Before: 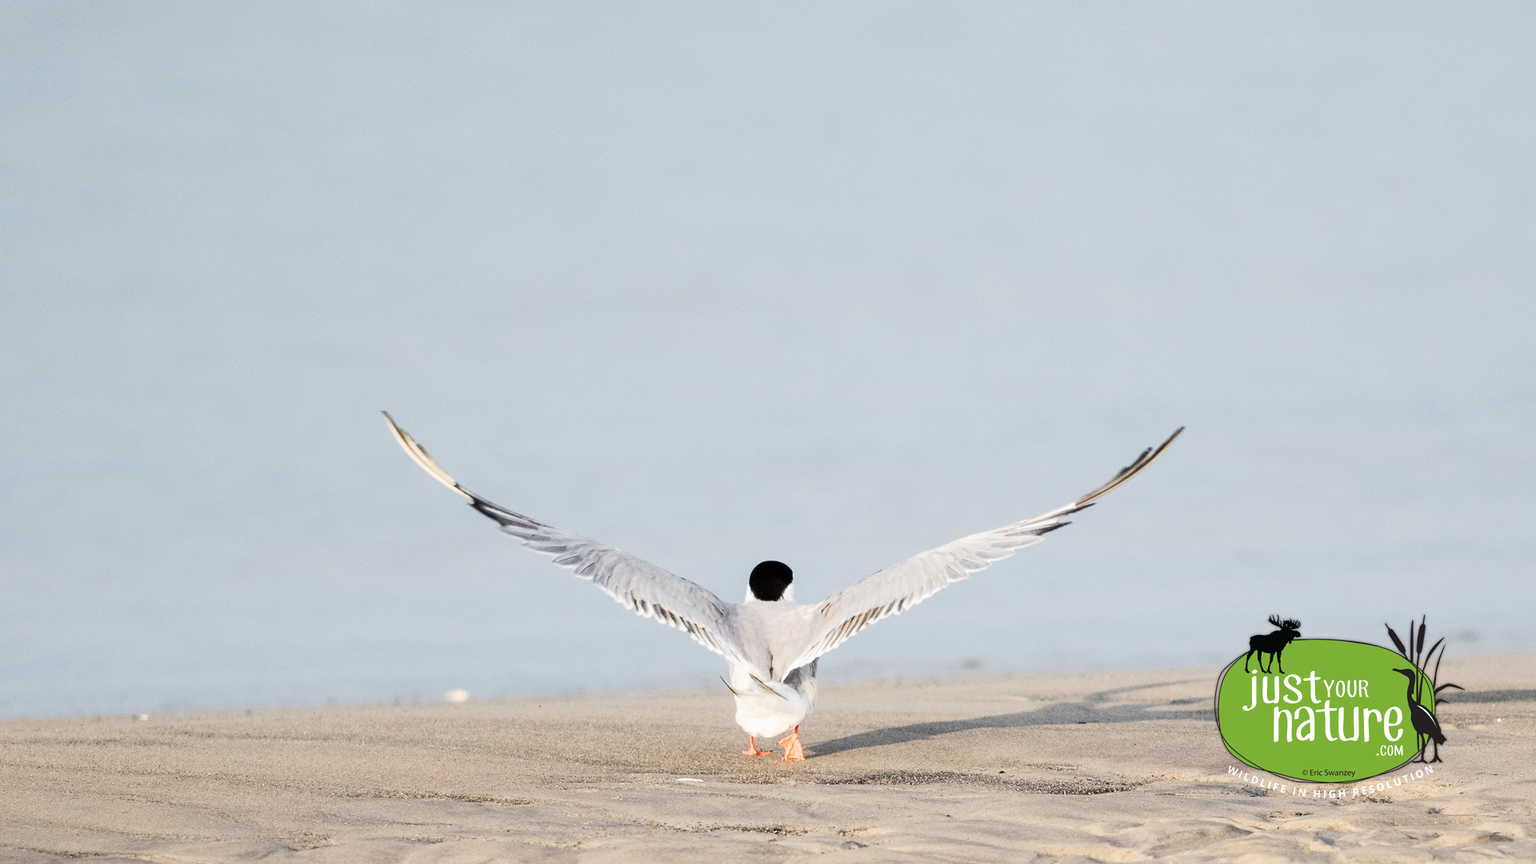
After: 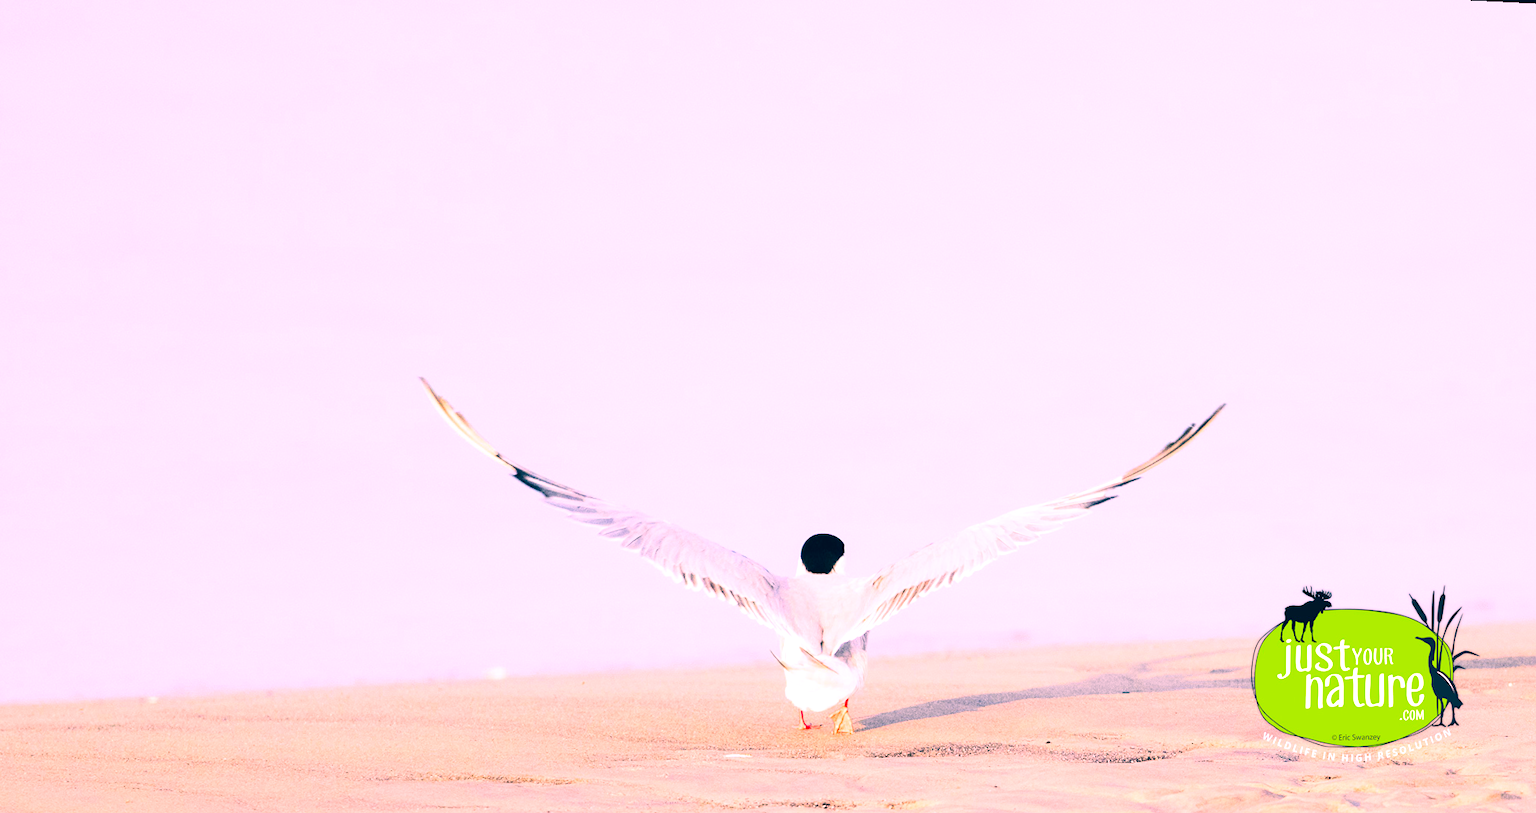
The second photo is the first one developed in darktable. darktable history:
rgb curve: curves: ch0 [(0, 0) (0.284, 0.292) (0.505, 0.644) (1, 1)]; ch1 [(0, 0) (0.284, 0.292) (0.505, 0.644) (1, 1)]; ch2 [(0, 0) (0.284, 0.292) (0.505, 0.644) (1, 1)], compensate middle gray true
rotate and perspective: rotation 0.679°, lens shift (horizontal) 0.136, crop left 0.009, crop right 0.991, crop top 0.078, crop bottom 0.95
exposure: black level correction 0, exposure 0.6 EV, compensate highlight preservation false
color correction: highlights a* 17.03, highlights b* 0.205, shadows a* -15.38, shadows b* -14.56, saturation 1.5
